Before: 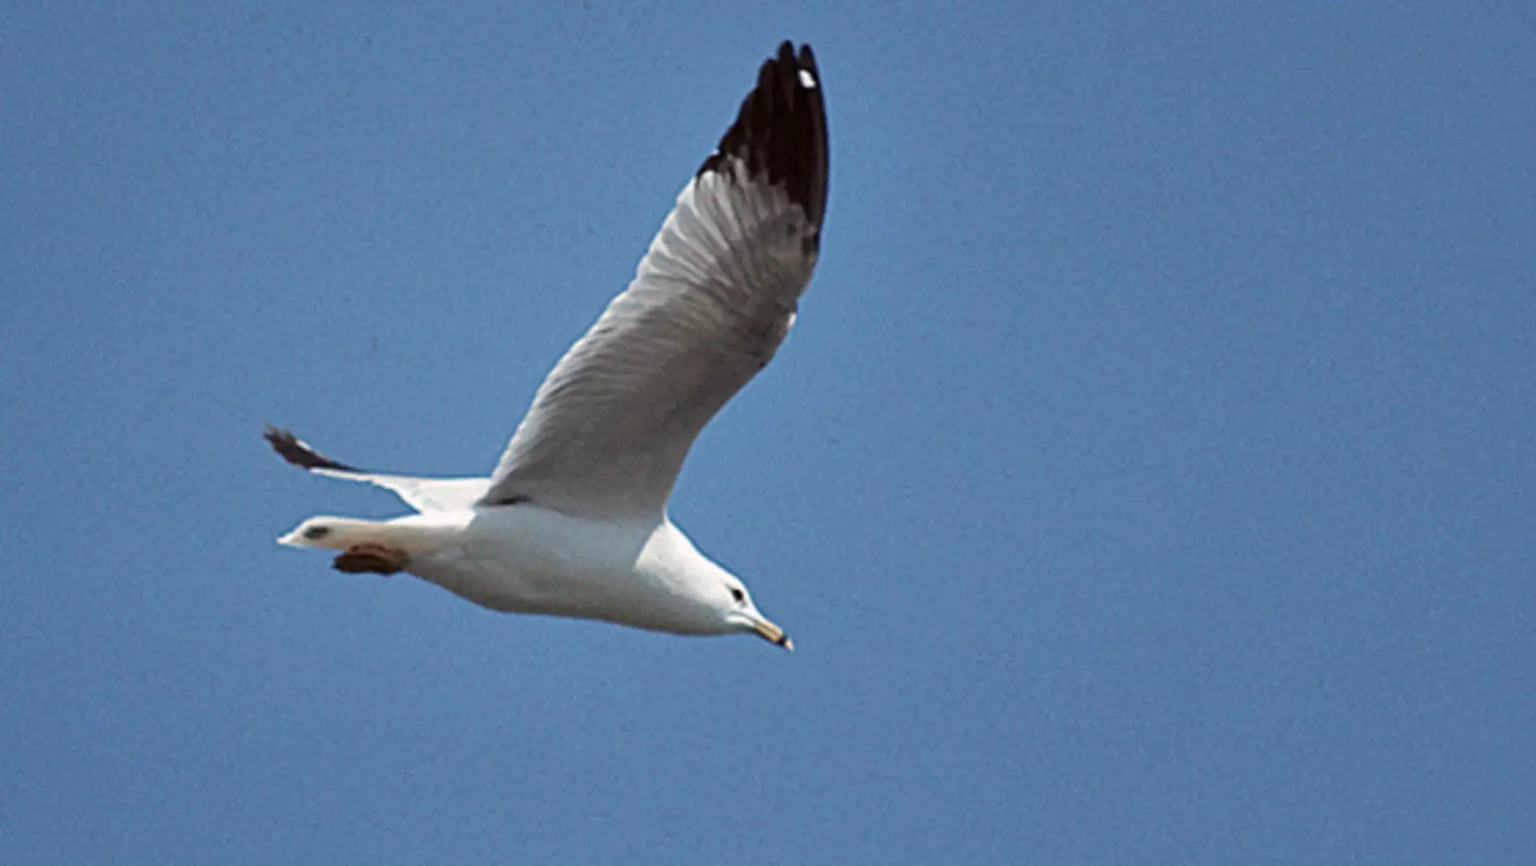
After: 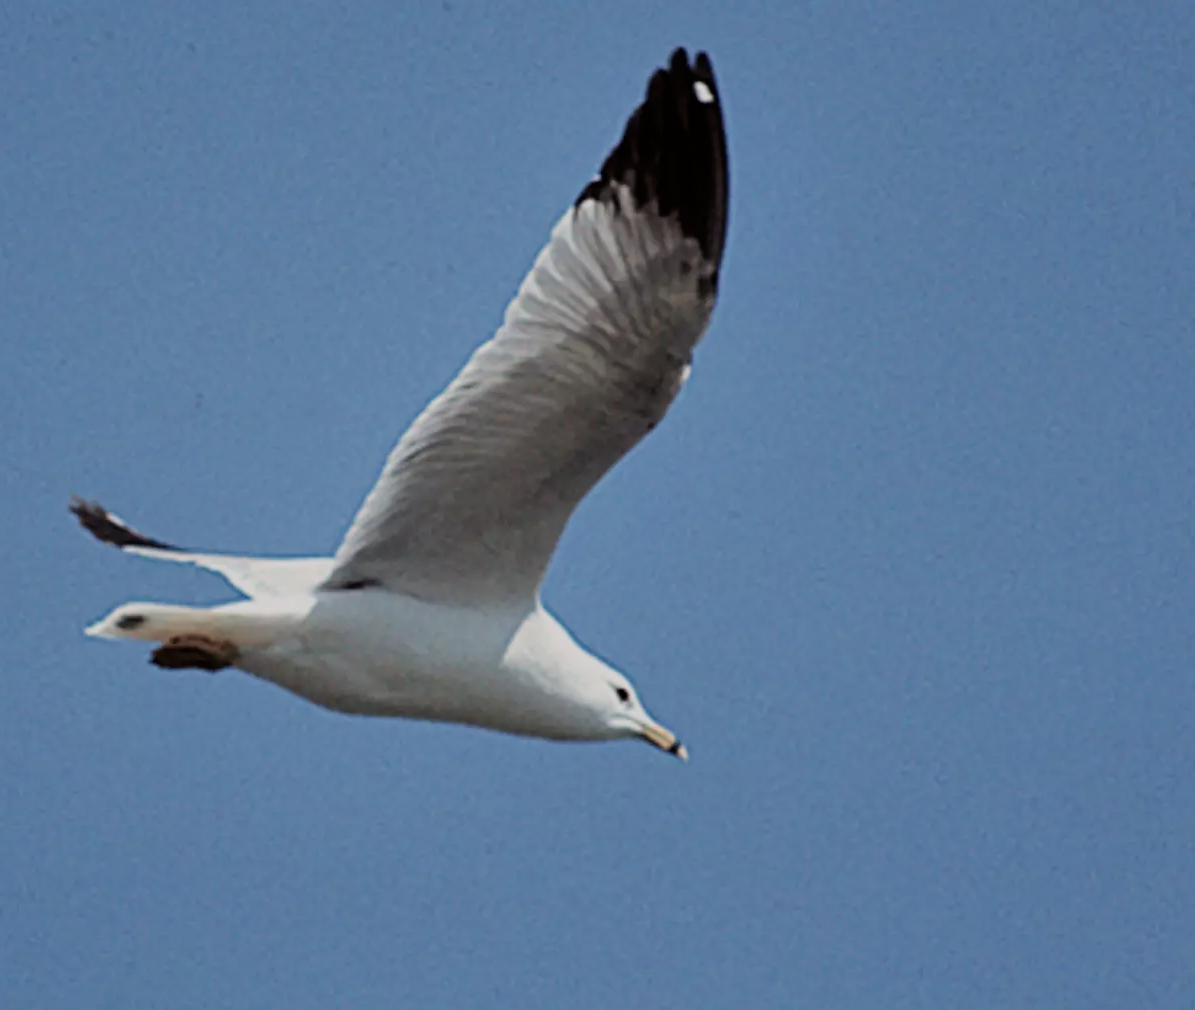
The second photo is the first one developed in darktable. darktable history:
filmic rgb: black relative exposure -7.65 EV, white relative exposure 4.56 EV, hardness 3.61
crop and rotate: left 13.342%, right 19.991%
